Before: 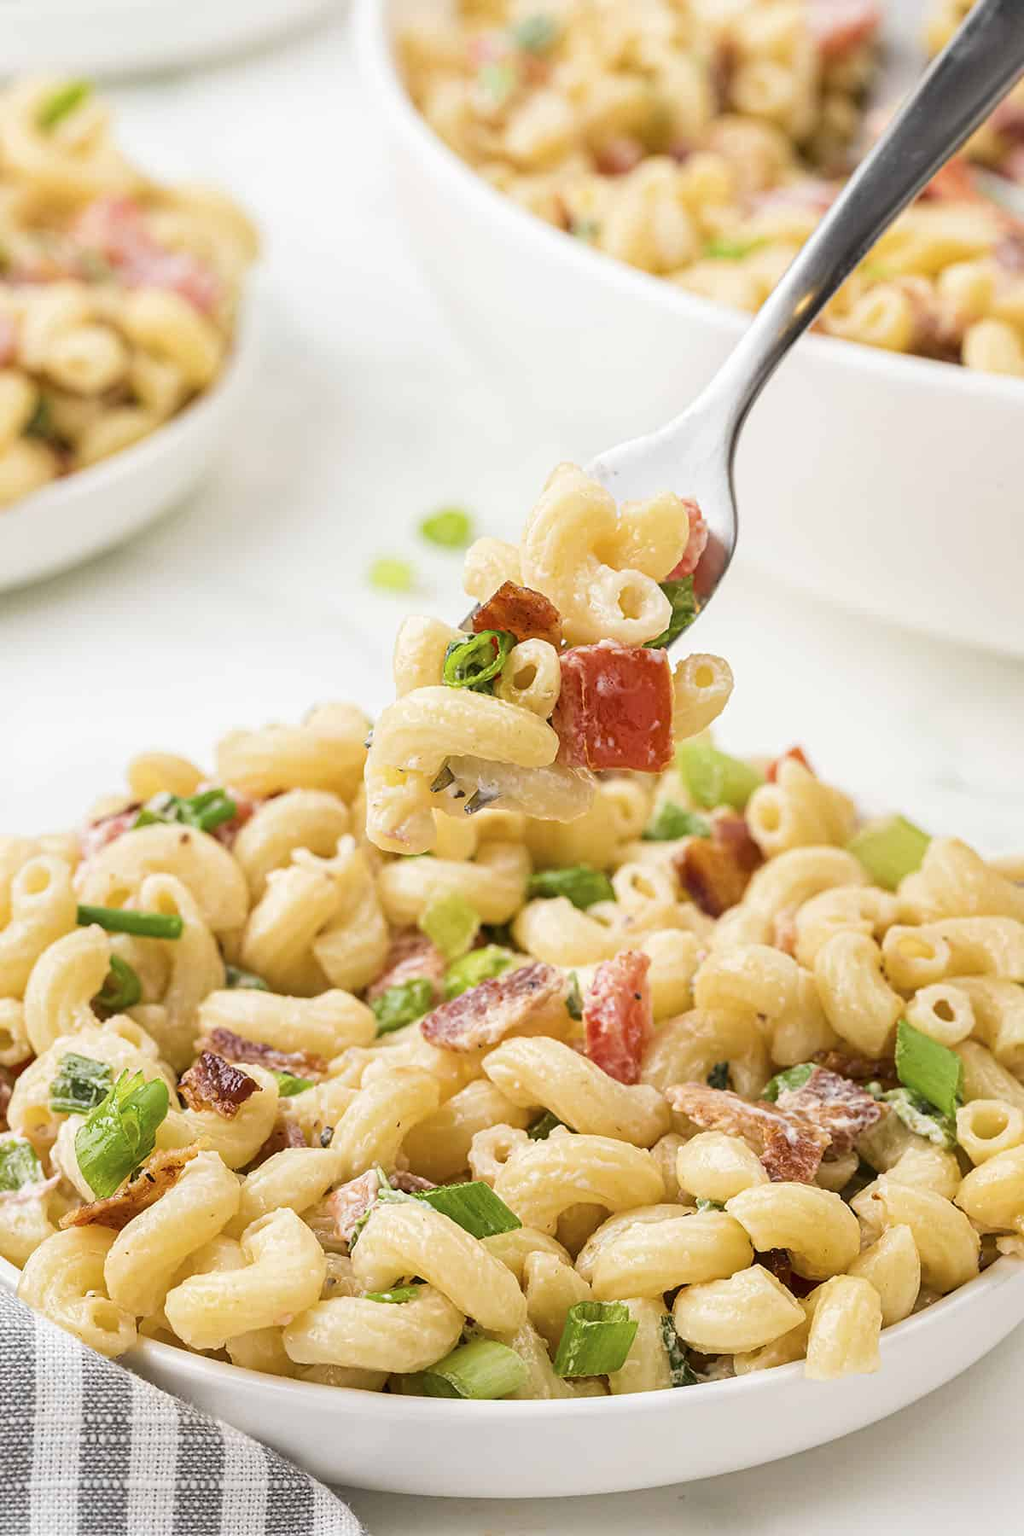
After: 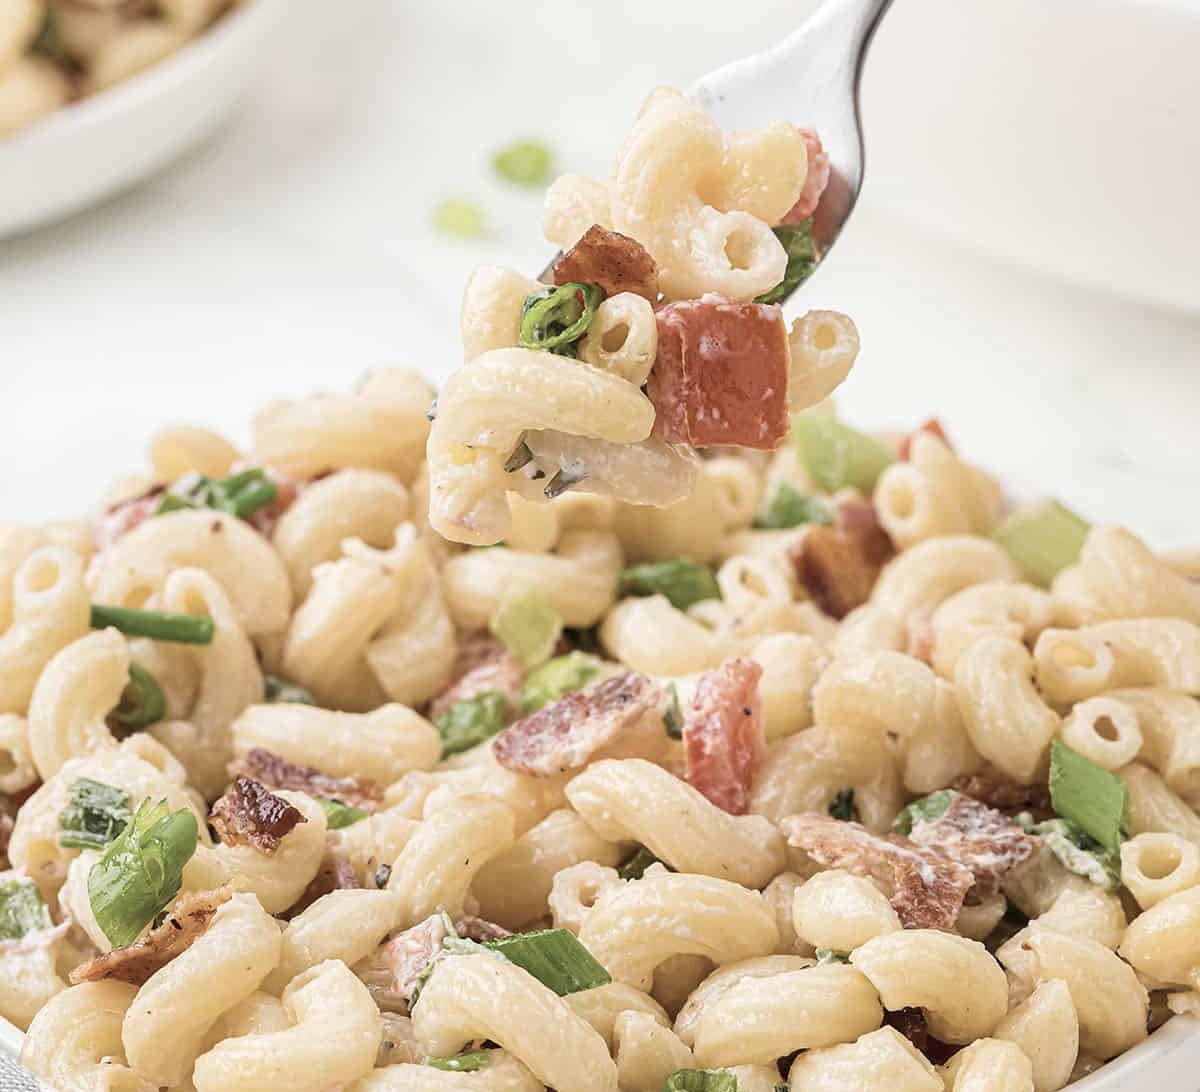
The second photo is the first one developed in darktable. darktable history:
color correction: saturation 0.57
crop and rotate: top 25.357%, bottom 13.942%
